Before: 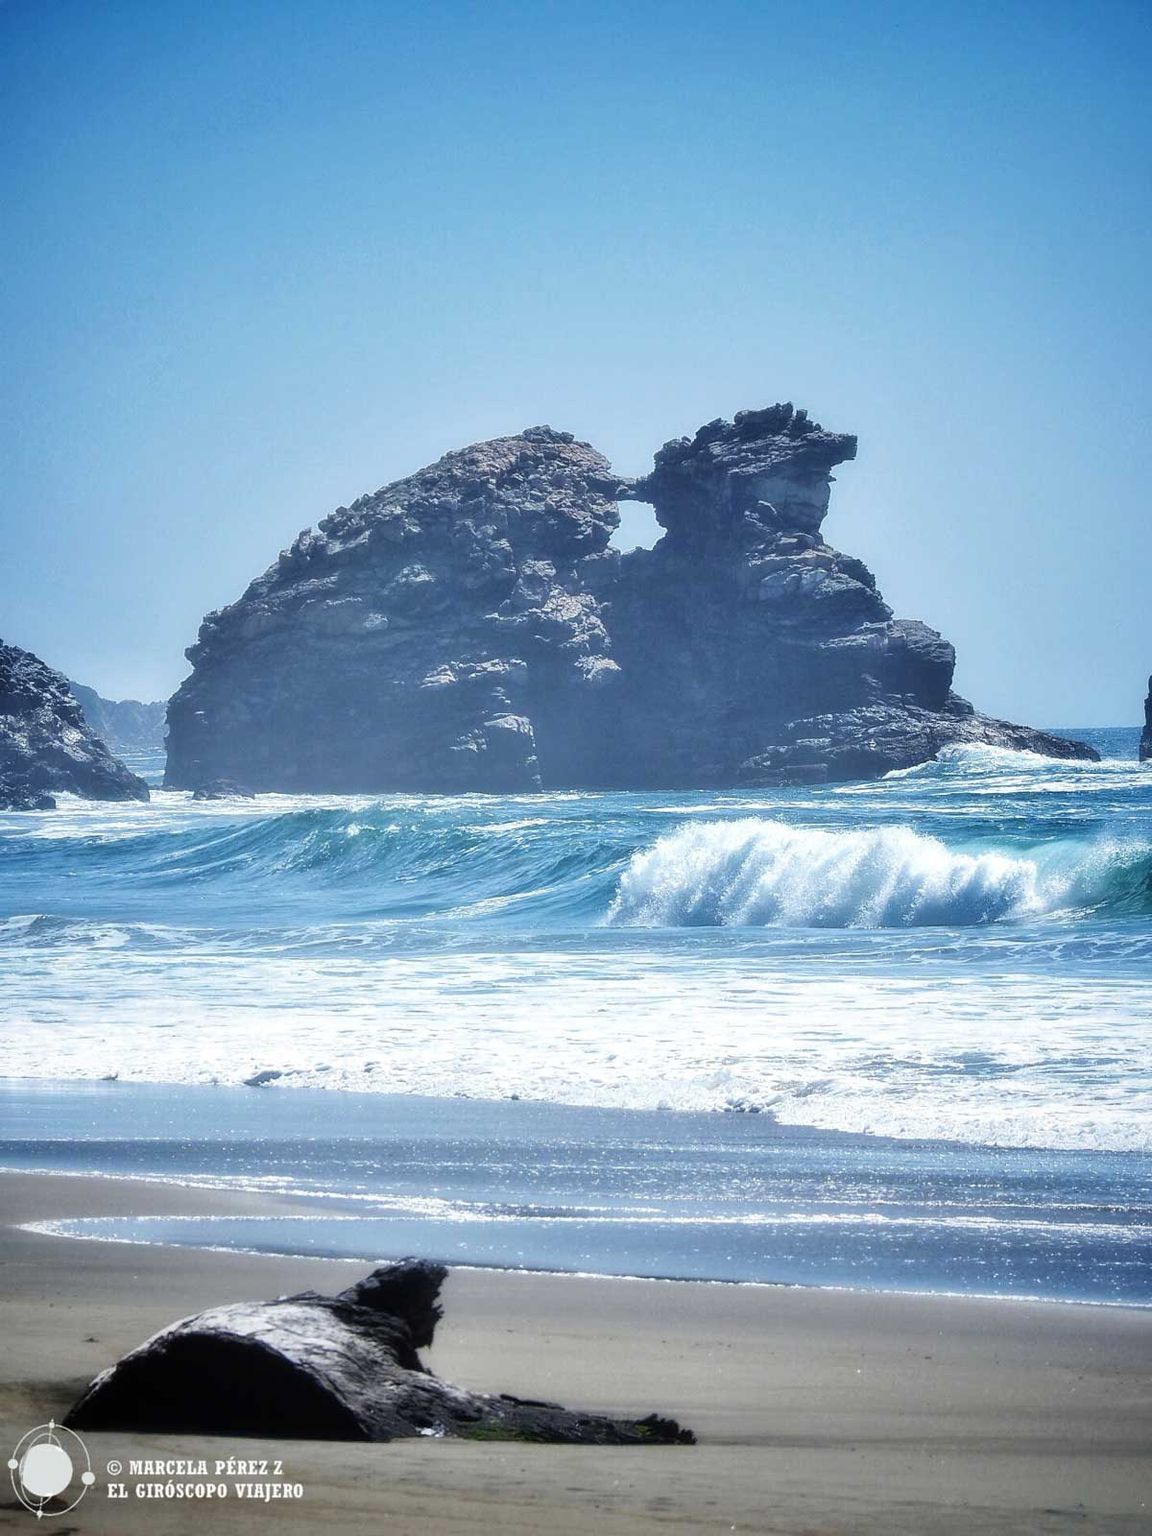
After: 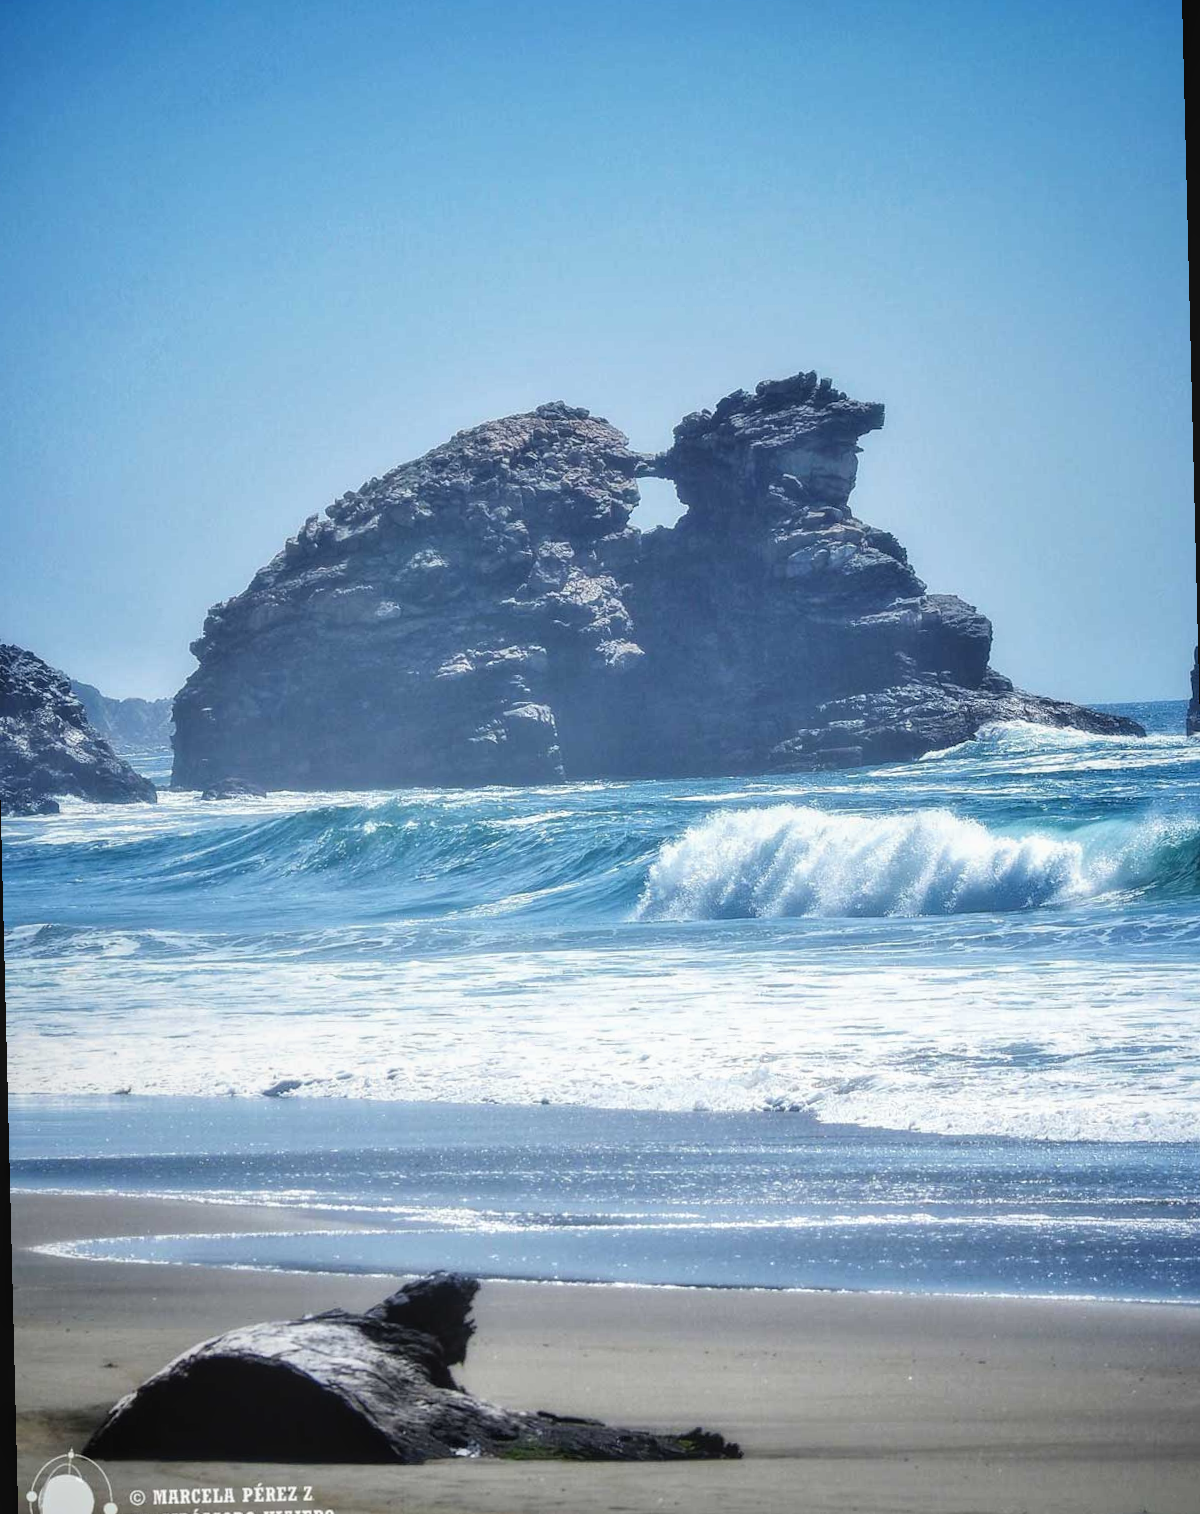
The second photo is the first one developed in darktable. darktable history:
local contrast: detail 110%
tone equalizer: on, module defaults
rotate and perspective: rotation -1.42°, crop left 0.016, crop right 0.984, crop top 0.035, crop bottom 0.965
